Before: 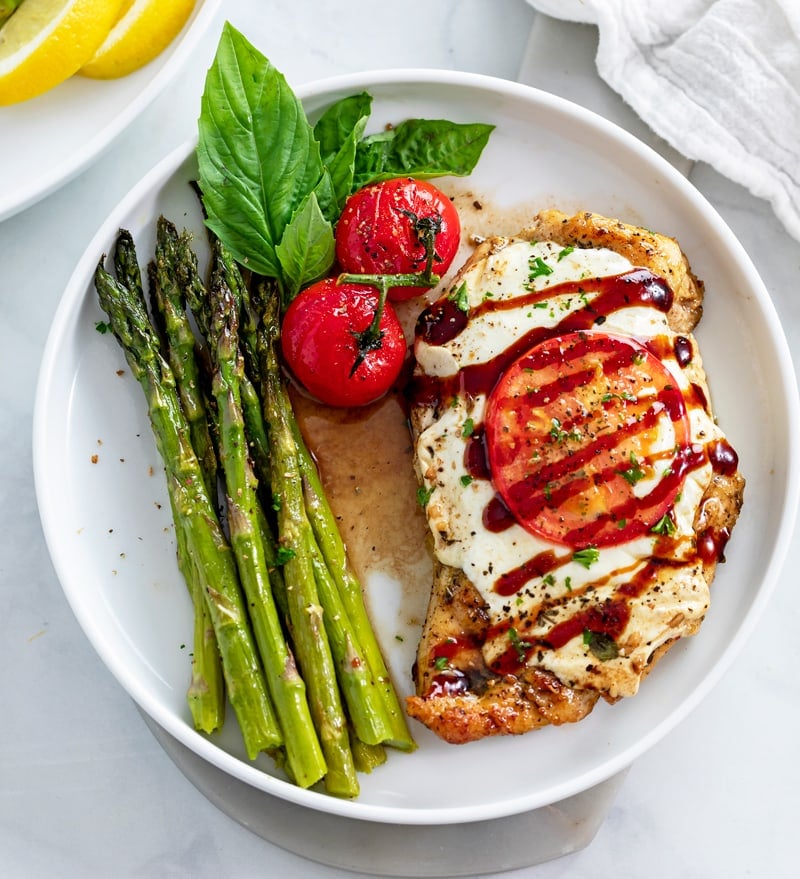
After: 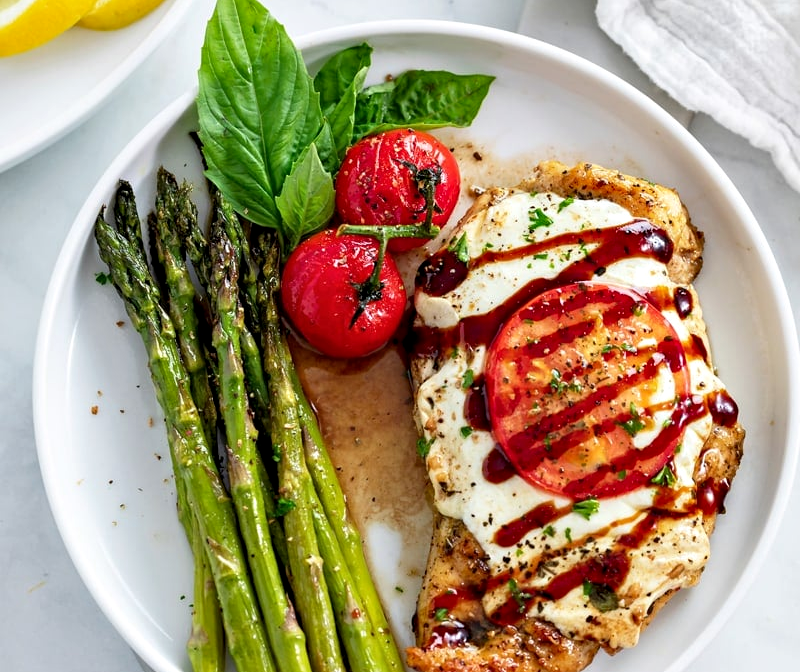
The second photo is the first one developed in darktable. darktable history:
contrast equalizer: octaves 7, y [[0.6 ×6], [0.55 ×6], [0 ×6], [0 ×6], [0 ×6]], mix 0.274
crop: top 5.584%, bottom 17.759%
